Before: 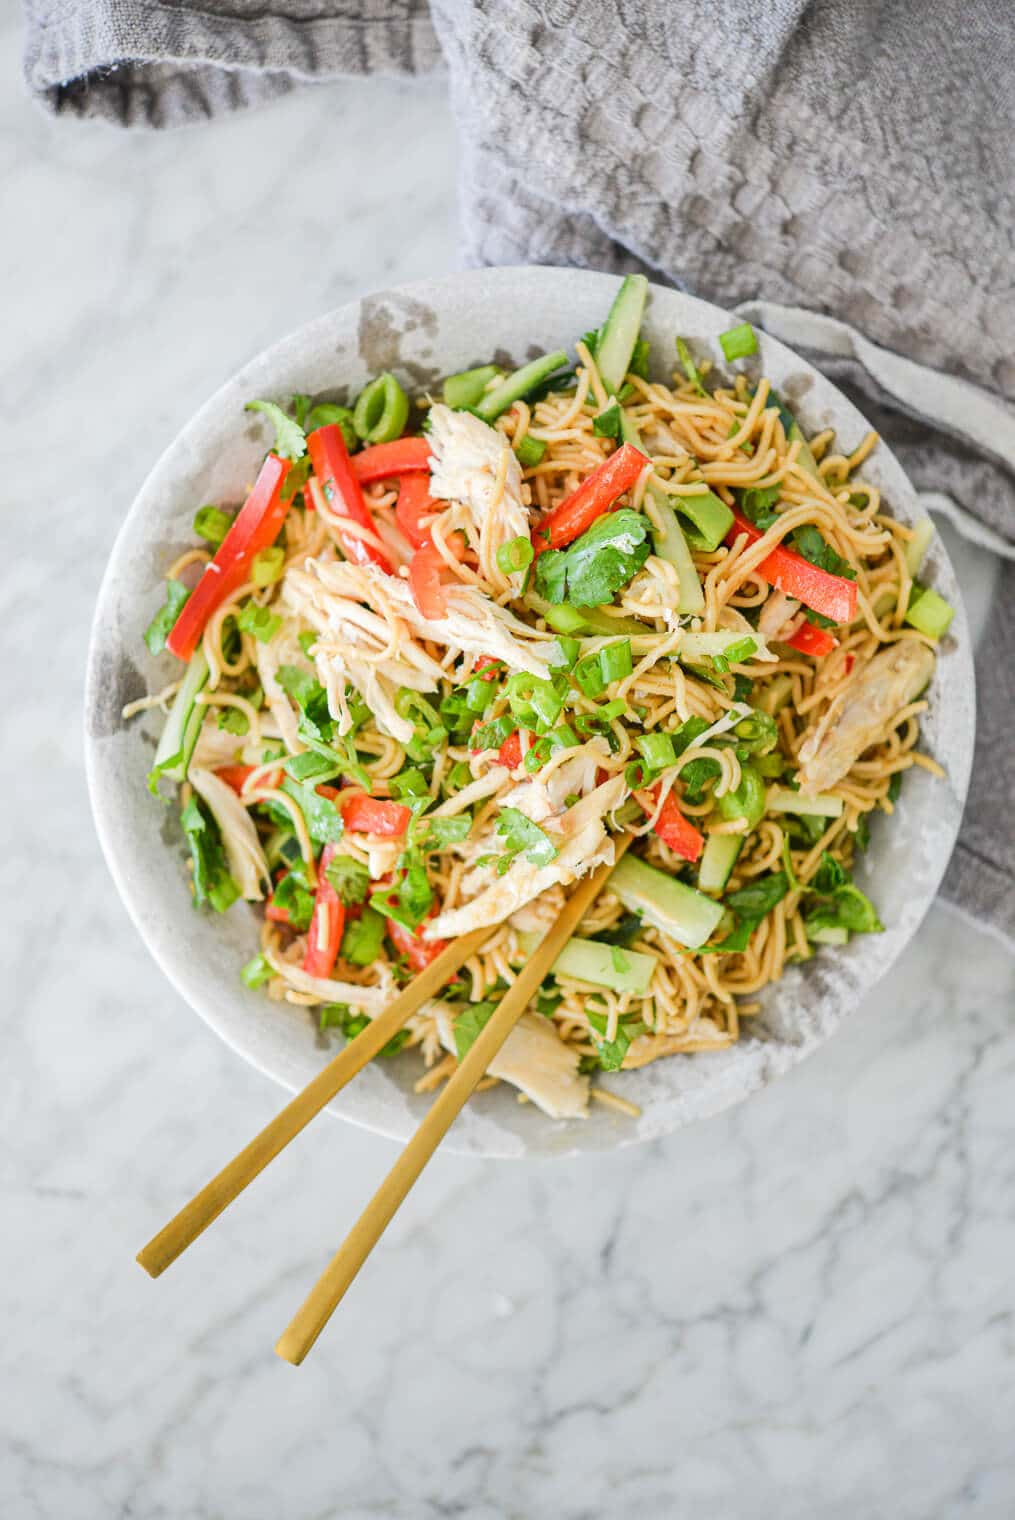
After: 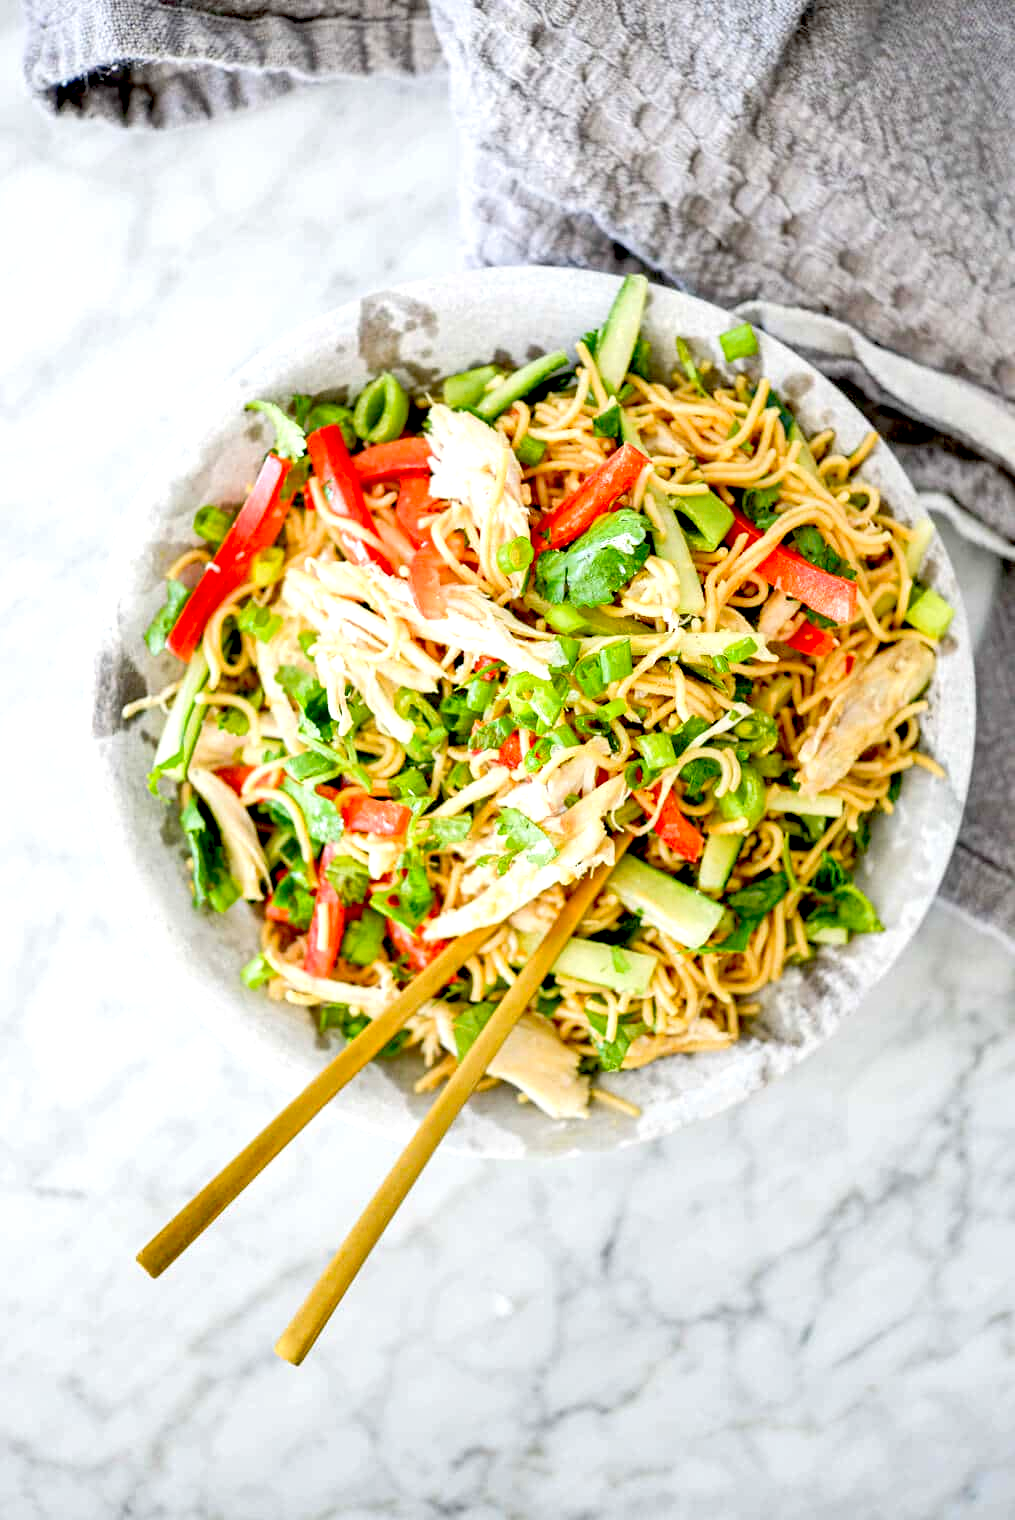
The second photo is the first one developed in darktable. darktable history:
shadows and highlights: shadows 37.27, highlights -28.18, soften with gaussian
exposure: black level correction 0.04, exposure 0.5 EV, compensate highlight preservation false
